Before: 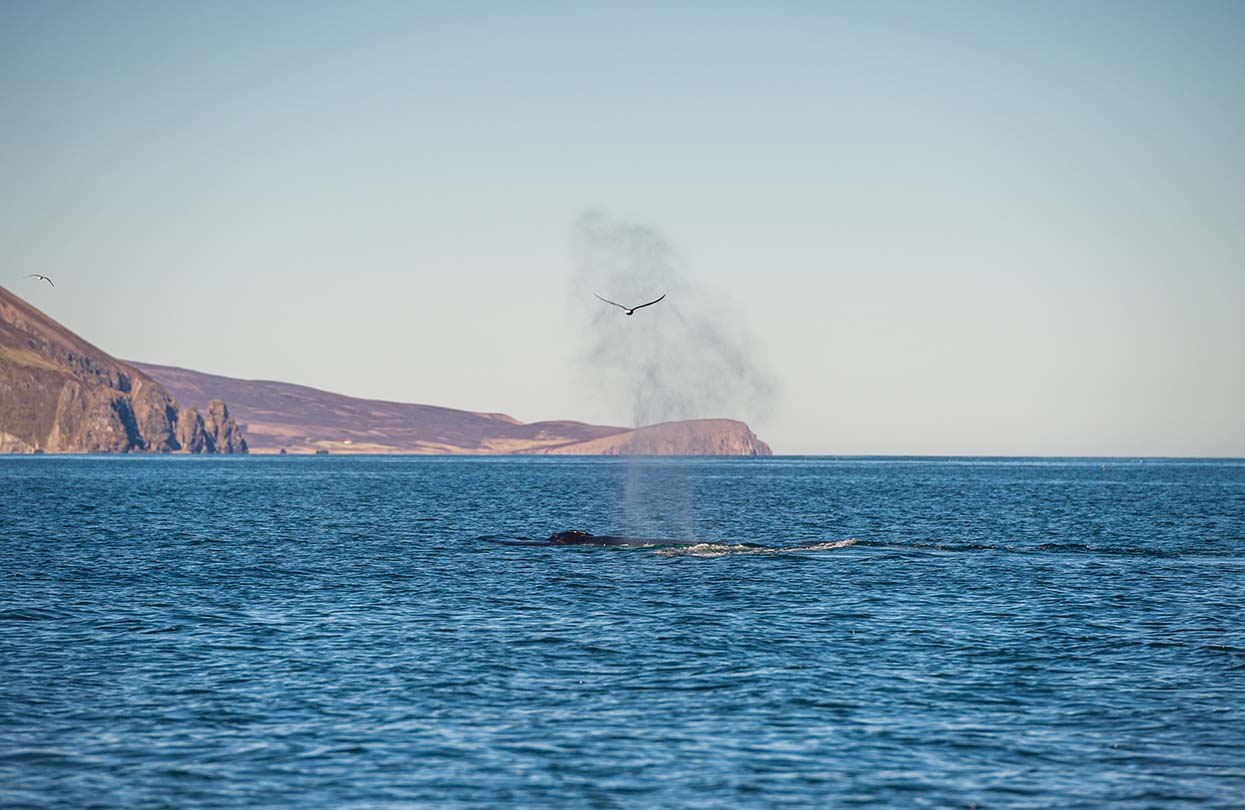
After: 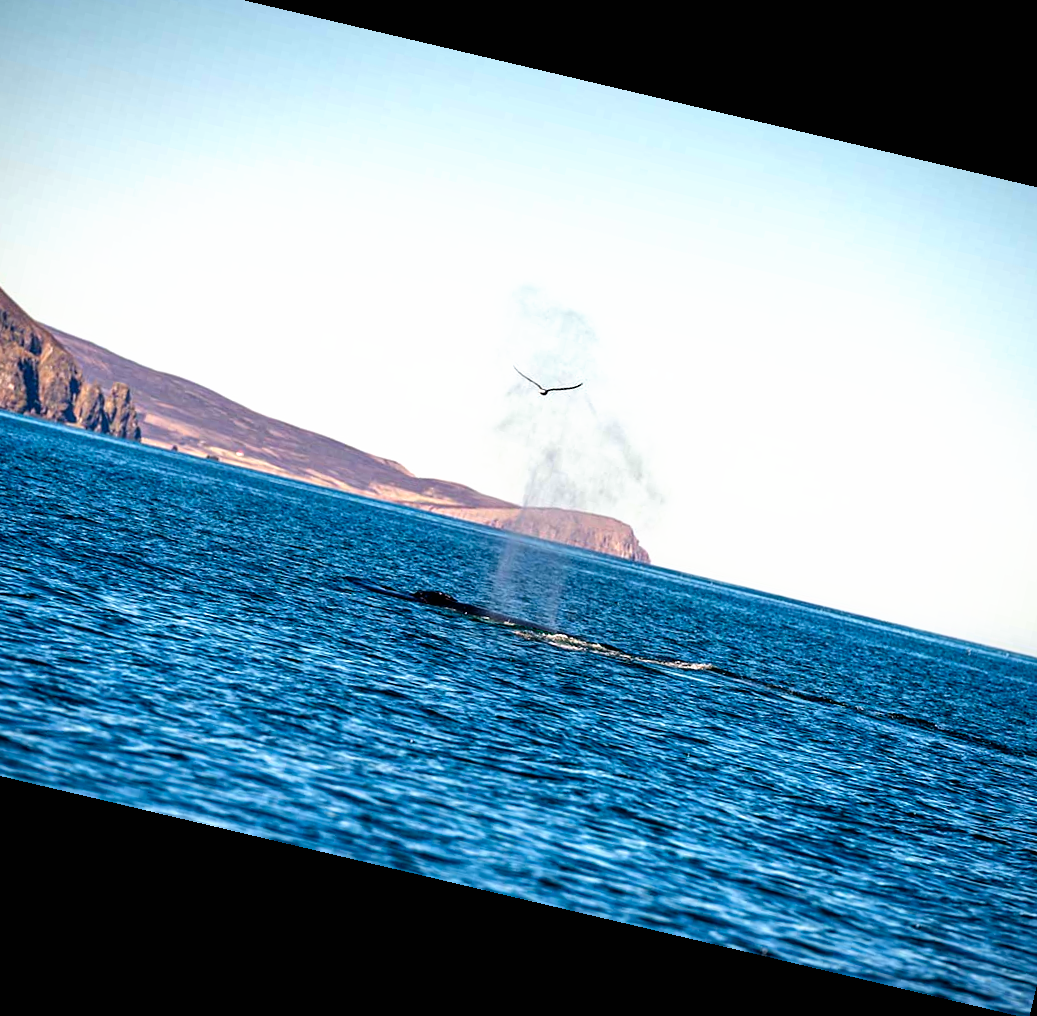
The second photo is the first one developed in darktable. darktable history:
crop and rotate: left 13.15%, top 5.251%, right 12.609%
filmic rgb: black relative exposure -8.2 EV, white relative exposure 2.2 EV, threshold 3 EV, hardness 7.11, latitude 85.74%, contrast 1.696, highlights saturation mix -4%, shadows ↔ highlights balance -2.69%, preserve chrominance no, color science v5 (2021), contrast in shadows safe, contrast in highlights safe, enable highlight reconstruction true
rotate and perspective: rotation 13.27°, automatic cropping off
